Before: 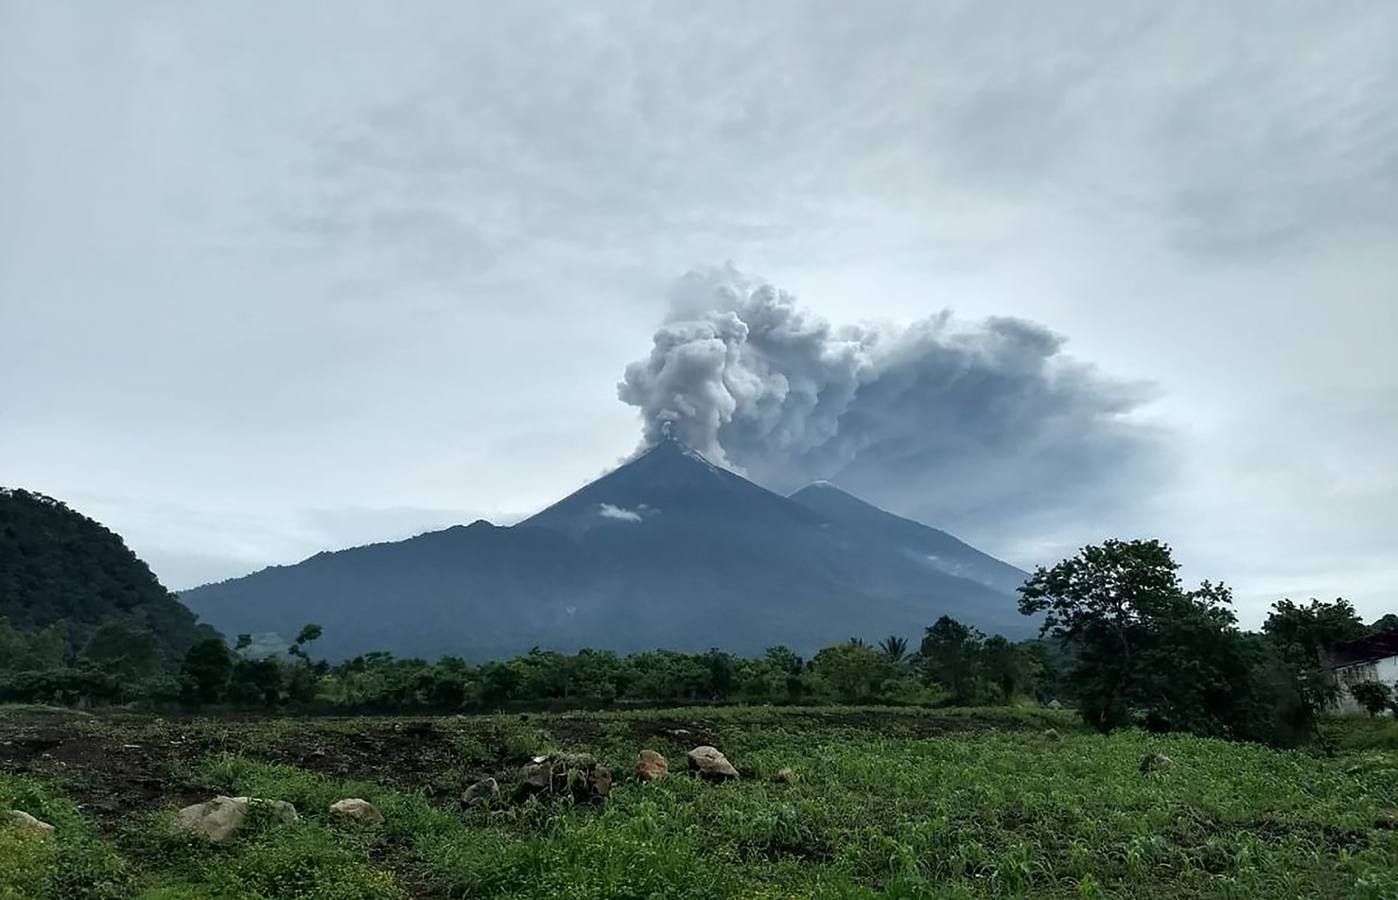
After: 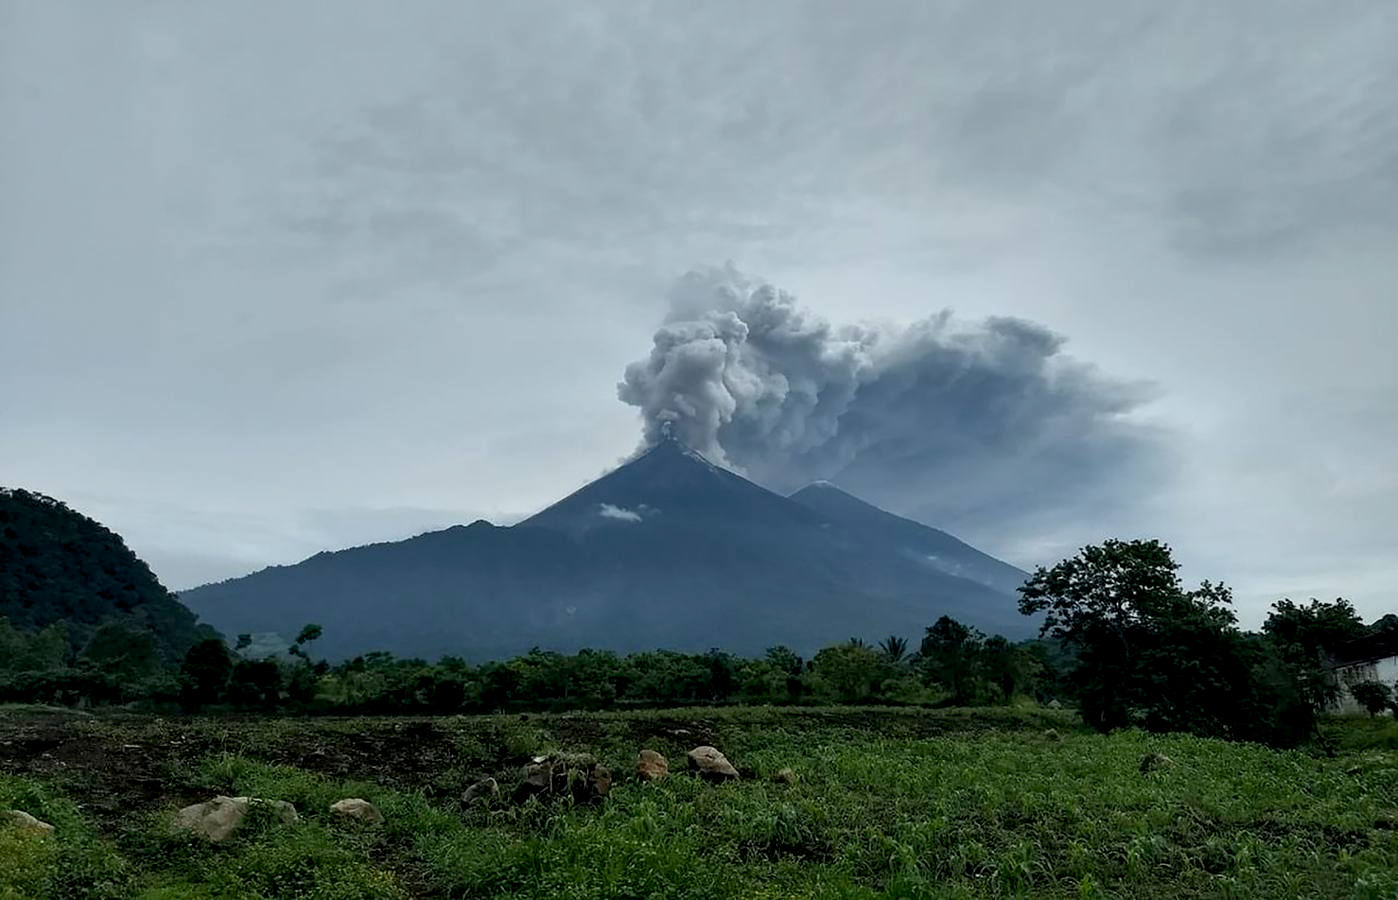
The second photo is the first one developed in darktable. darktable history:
color balance rgb: global offset › luminance -0.509%, perceptual saturation grading › global saturation 0.956%, global vibrance 20%
exposure: exposure -0.438 EV, compensate exposure bias true, compensate highlight preservation false
